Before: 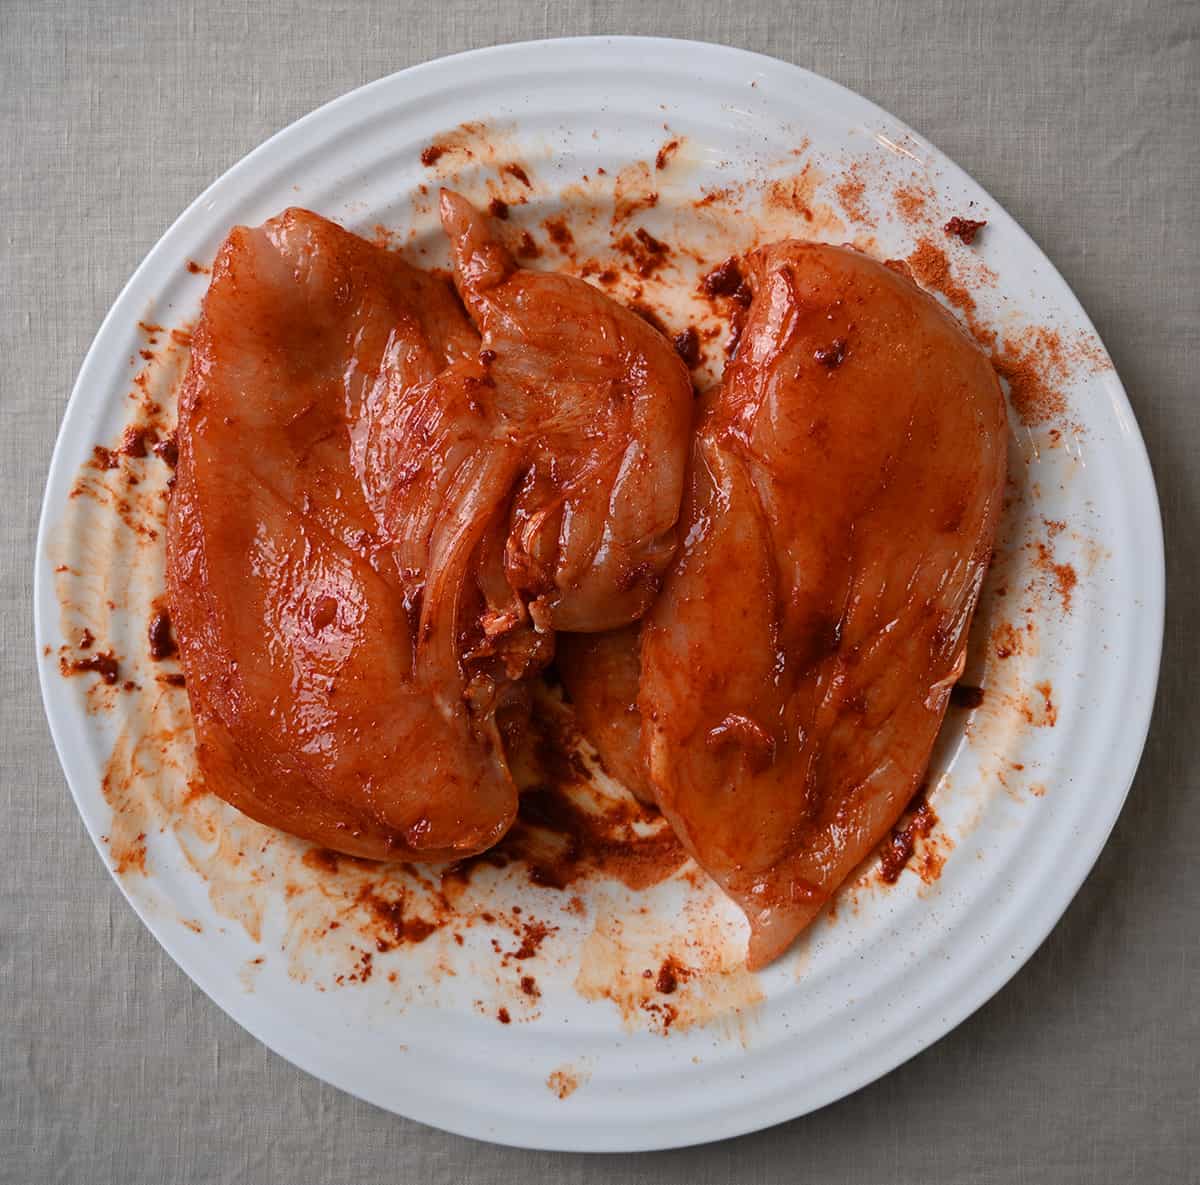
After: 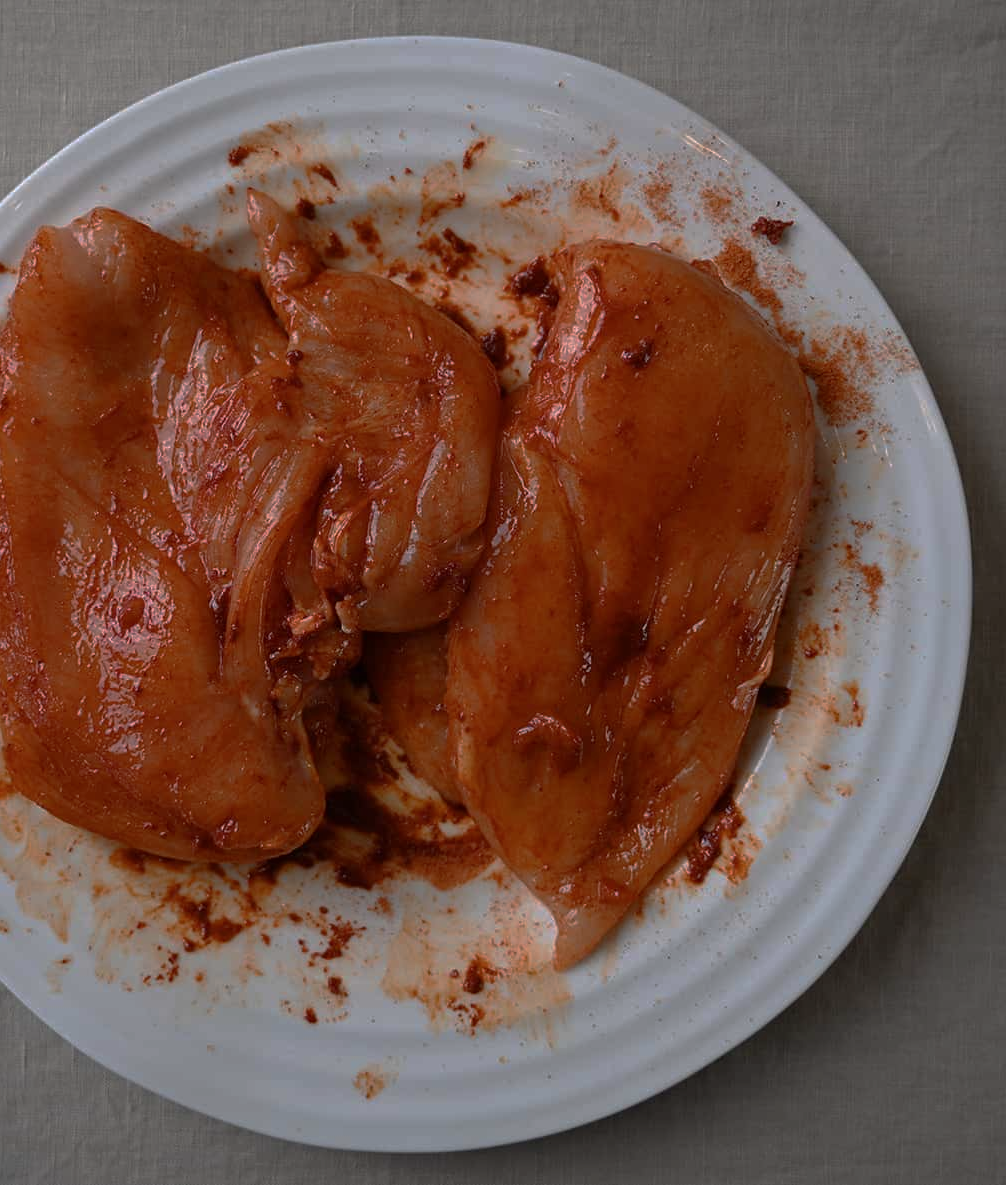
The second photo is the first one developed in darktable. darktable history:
base curve: curves: ch0 [(0, 0) (0.841, 0.609) (1, 1)], preserve colors none
crop: left 16.166%
